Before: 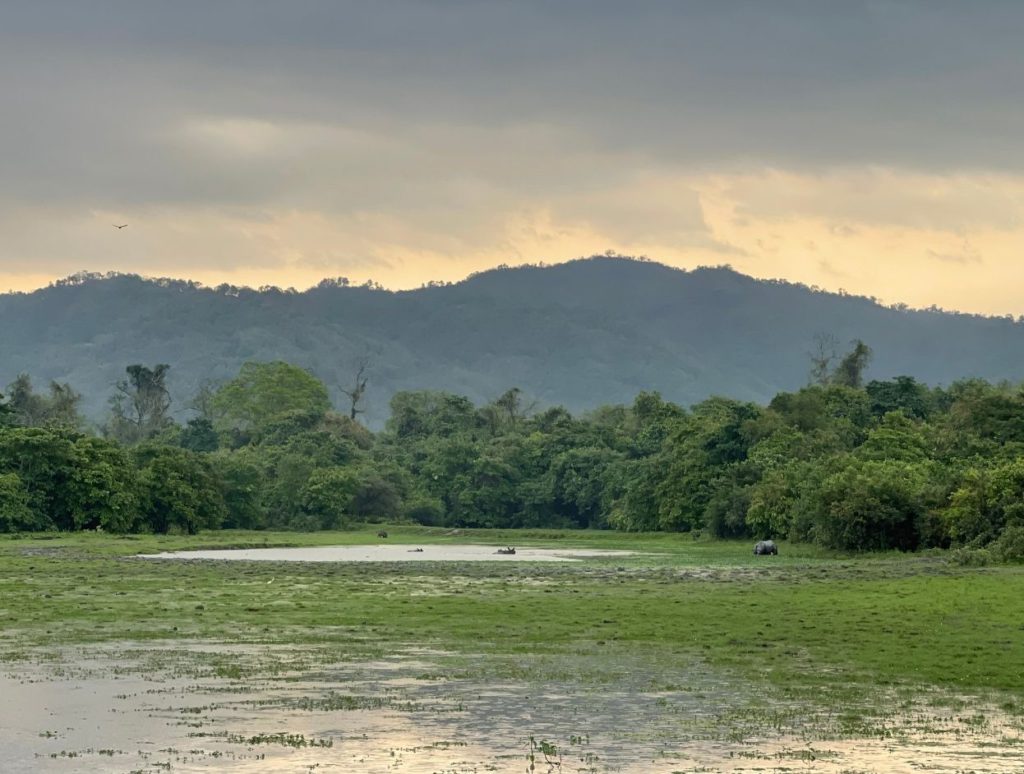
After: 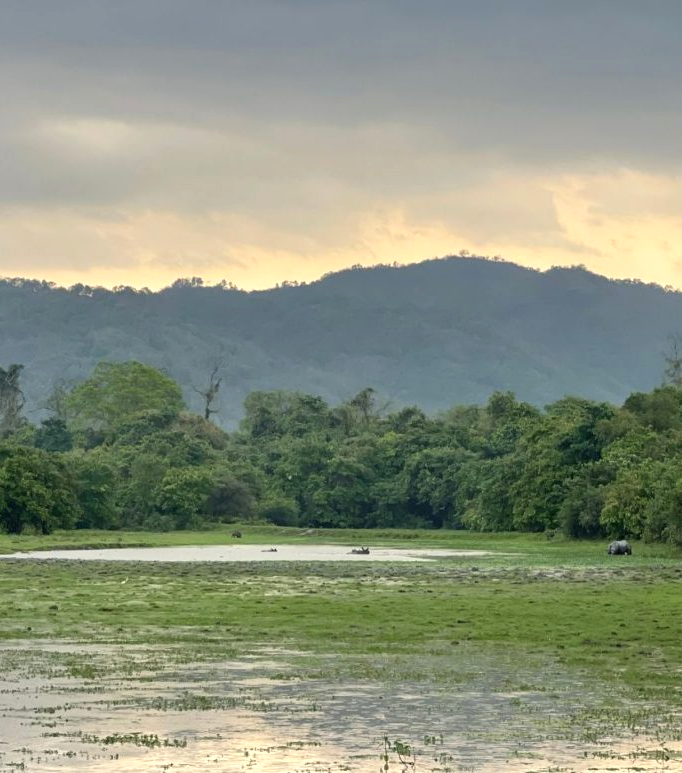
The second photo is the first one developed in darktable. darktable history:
exposure: exposure 0.258 EV, compensate highlight preservation false
crop and rotate: left 14.292%, right 19.041%
